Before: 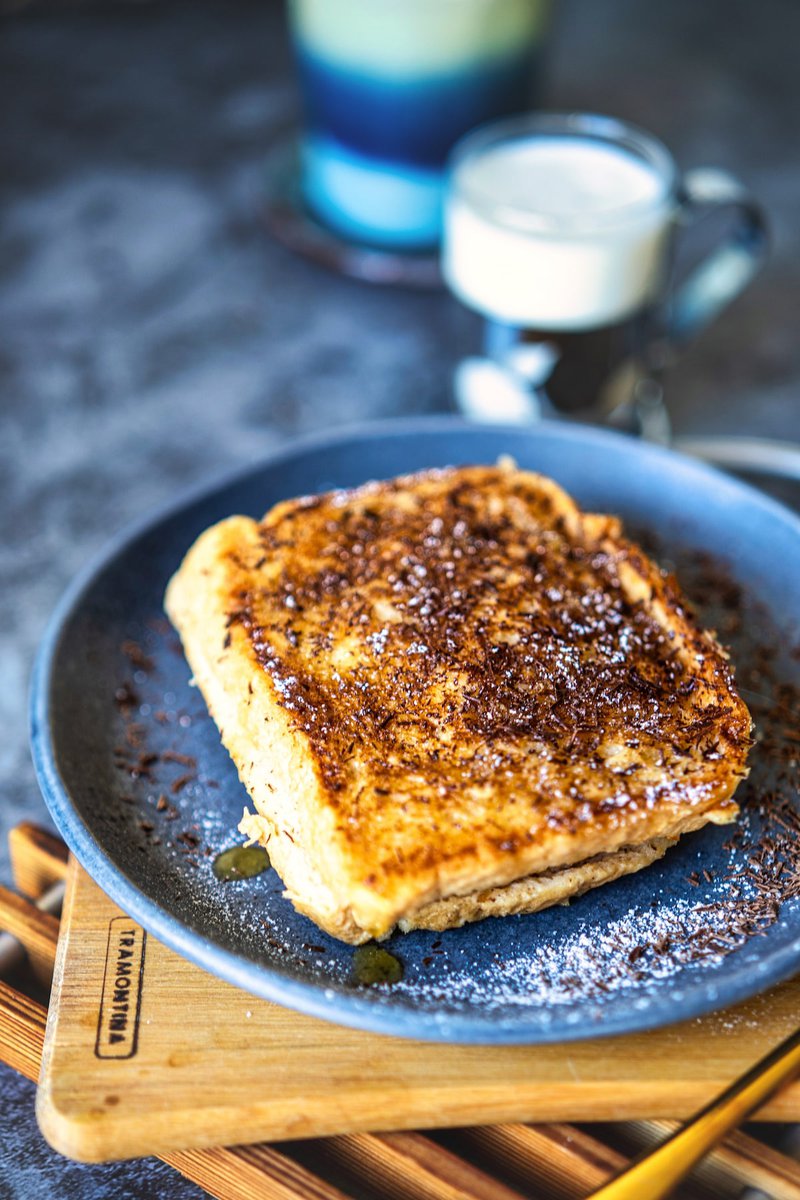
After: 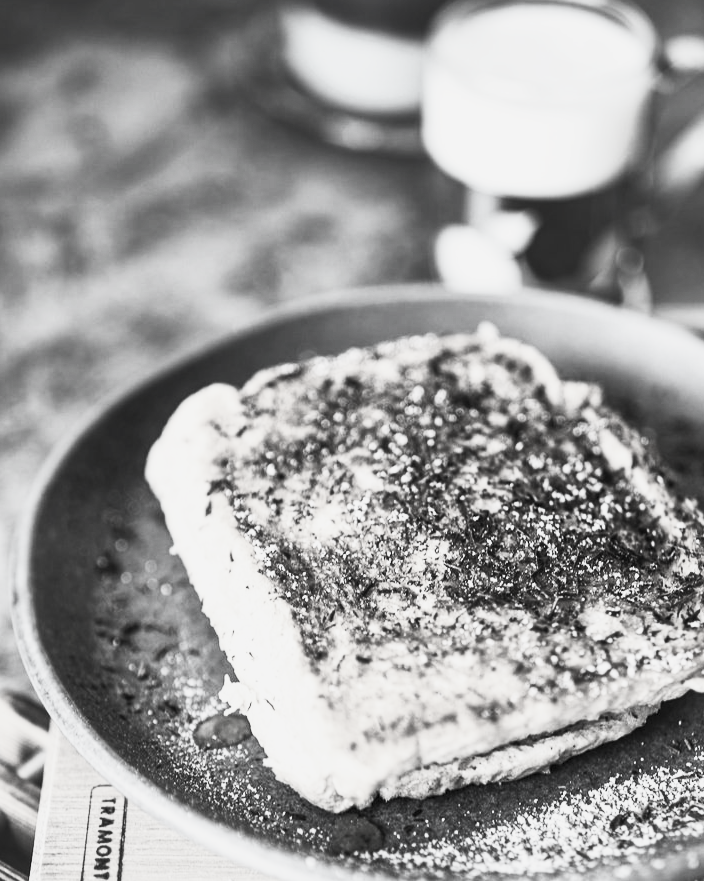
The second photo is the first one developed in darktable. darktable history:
contrast brightness saturation: contrast 0.534, brightness 0.48, saturation -0.98
tone equalizer: on, module defaults
shadows and highlights: shadows 25.95, white point adjustment -3.05, highlights -30.11
crop and rotate: left 2.392%, top 11.001%, right 9.584%, bottom 15.516%
